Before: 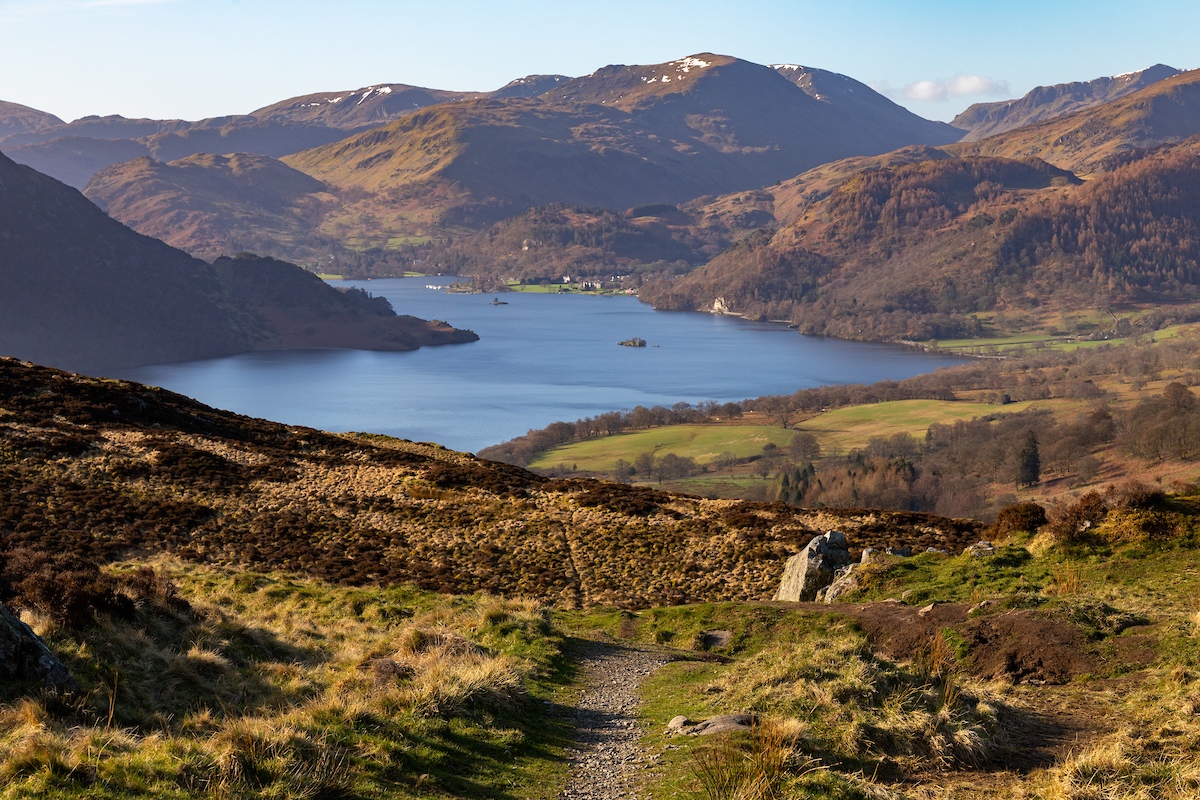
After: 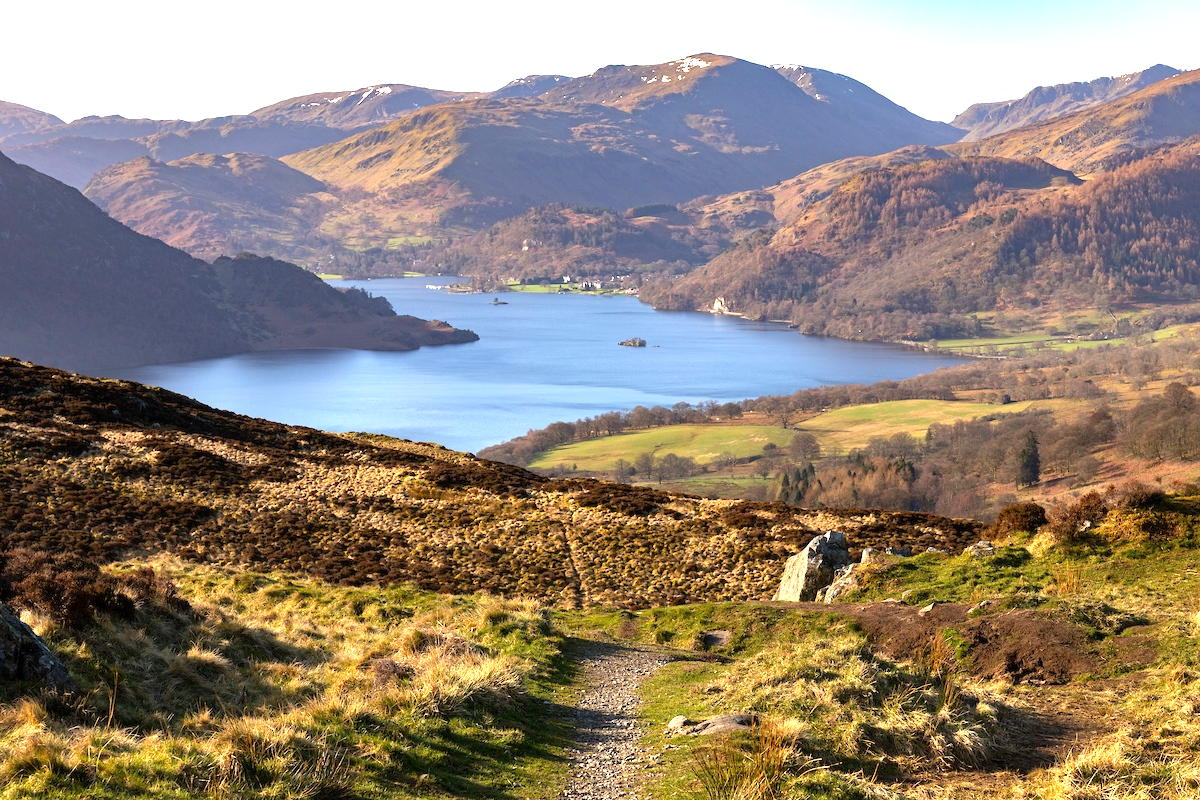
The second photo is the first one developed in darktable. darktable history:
exposure: exposure 0.996 EV, compensate exposure bias true, compensate highlight preservation false
tone equalizer: edges refinement/feathering 500, mask exposure compensation -1.57 EV, preserve details no
